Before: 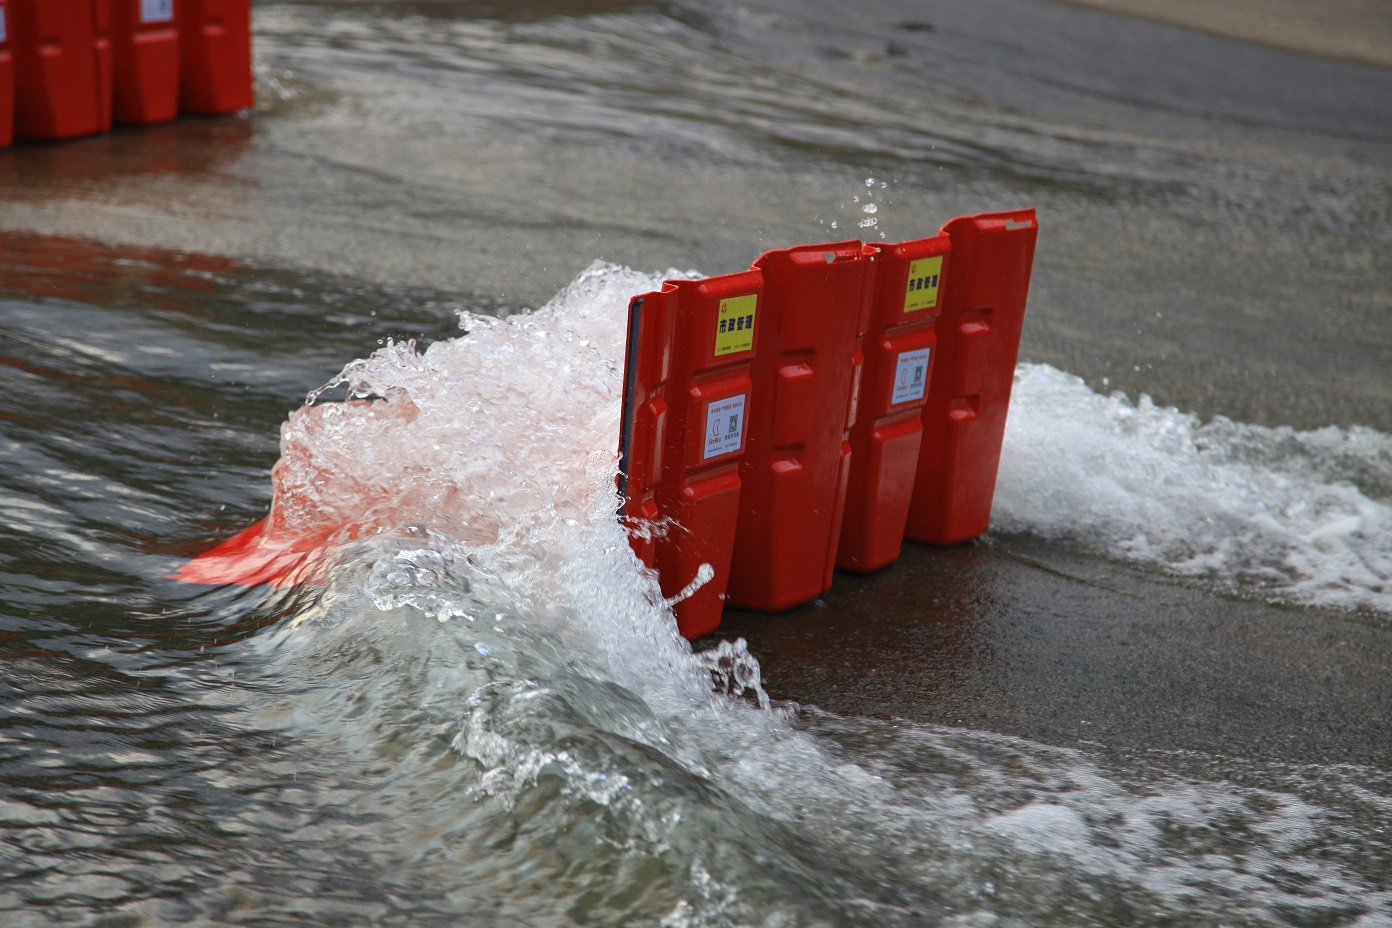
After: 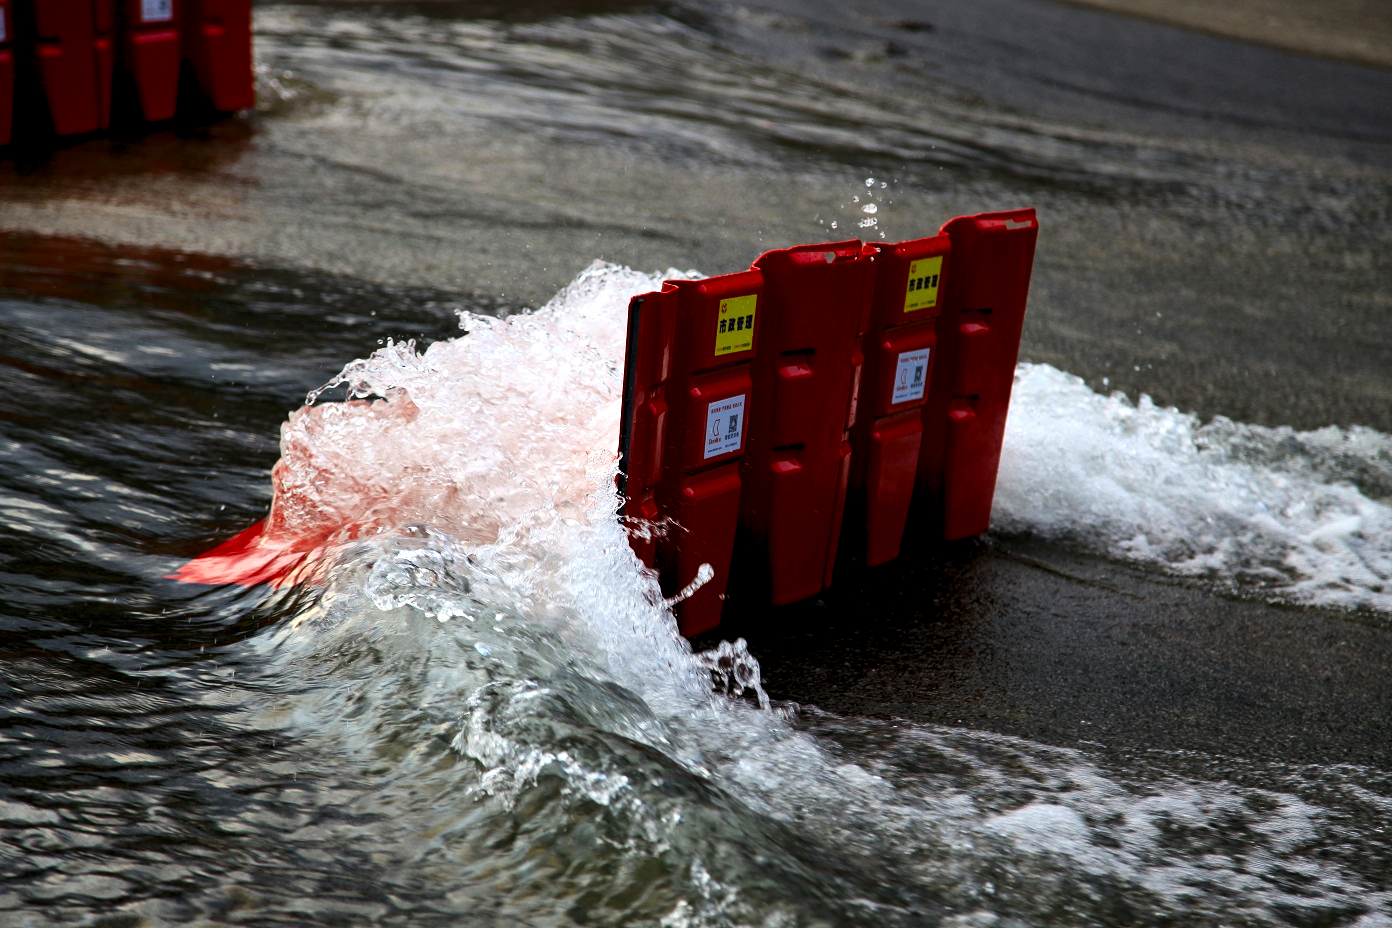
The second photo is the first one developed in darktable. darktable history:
levels: levels [0.062, 0.494, 0.925]
contrast brightness saturation: contrast 0.196, brightness -0.112, saturation 0.103
color balance rgb: perceptual saturation grading › global saturation 16.423%
